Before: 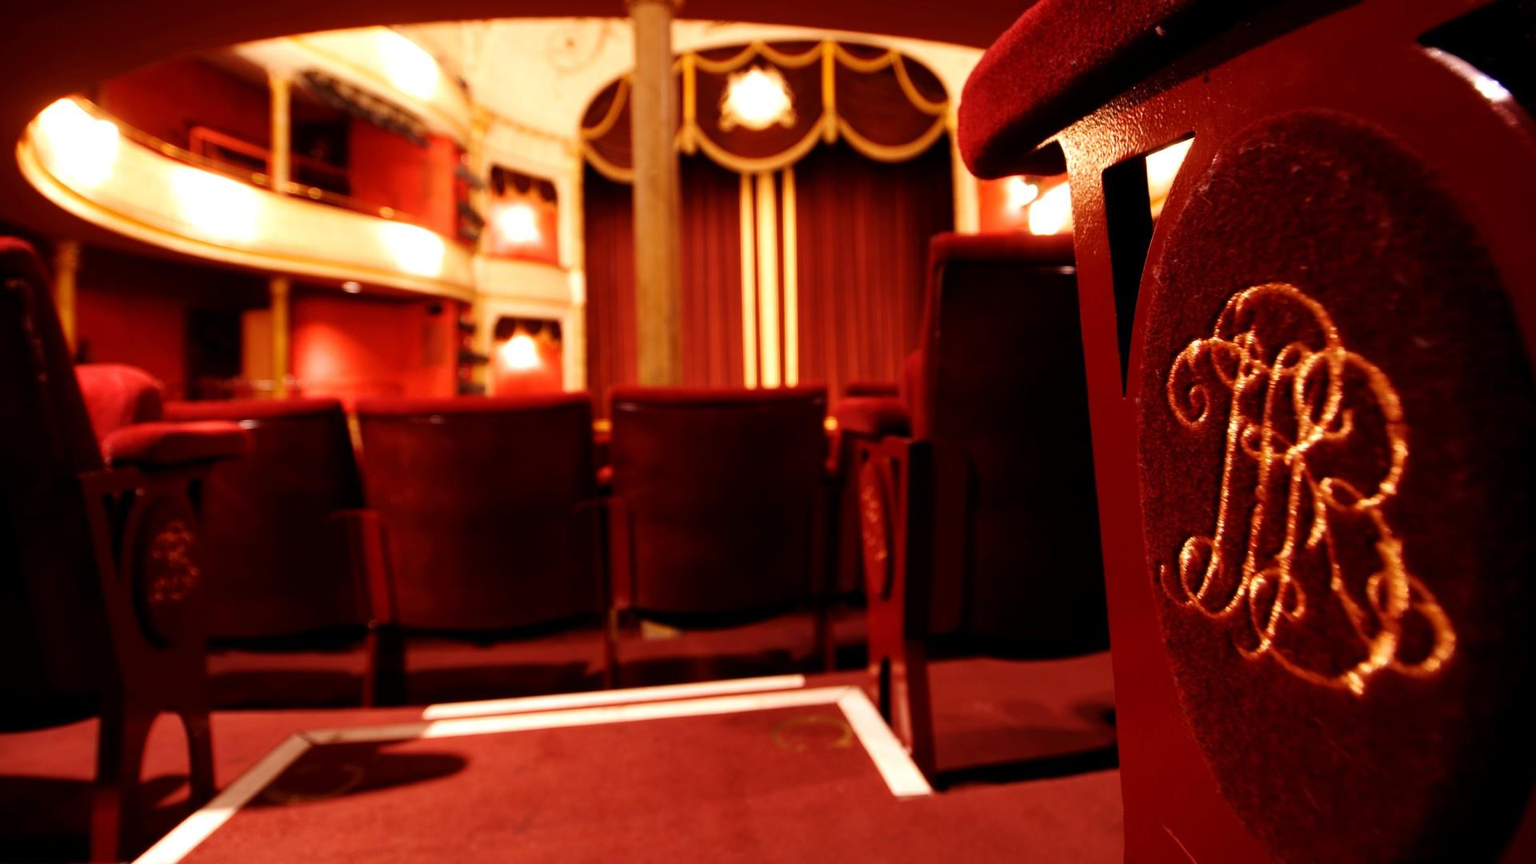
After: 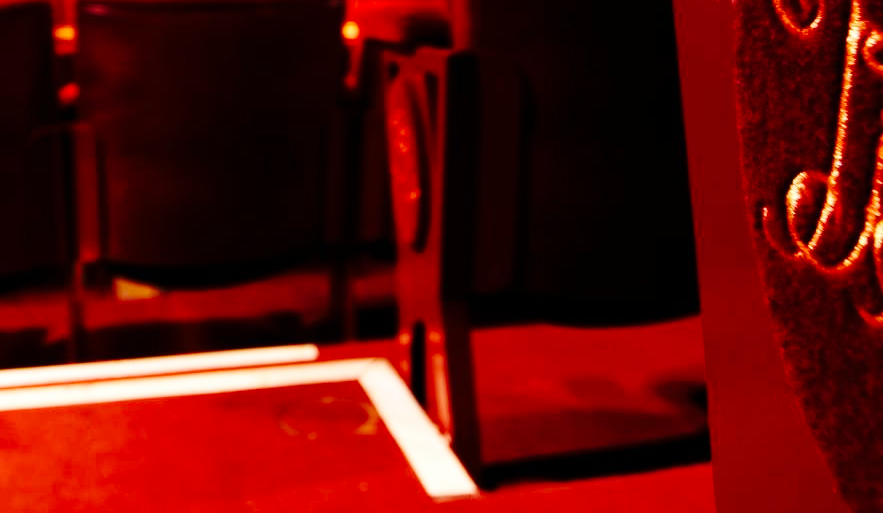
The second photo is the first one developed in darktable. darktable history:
crop: left 35.885%, top 46.239%, right 18.073%, bottom 6.181%
base curve: curves: ch0 [(0, 0) (0.036, 0.025) (0.121, 0.166) (0.206, 0.329) (0.605, 0.79) (1, 1)], preserve colors none
